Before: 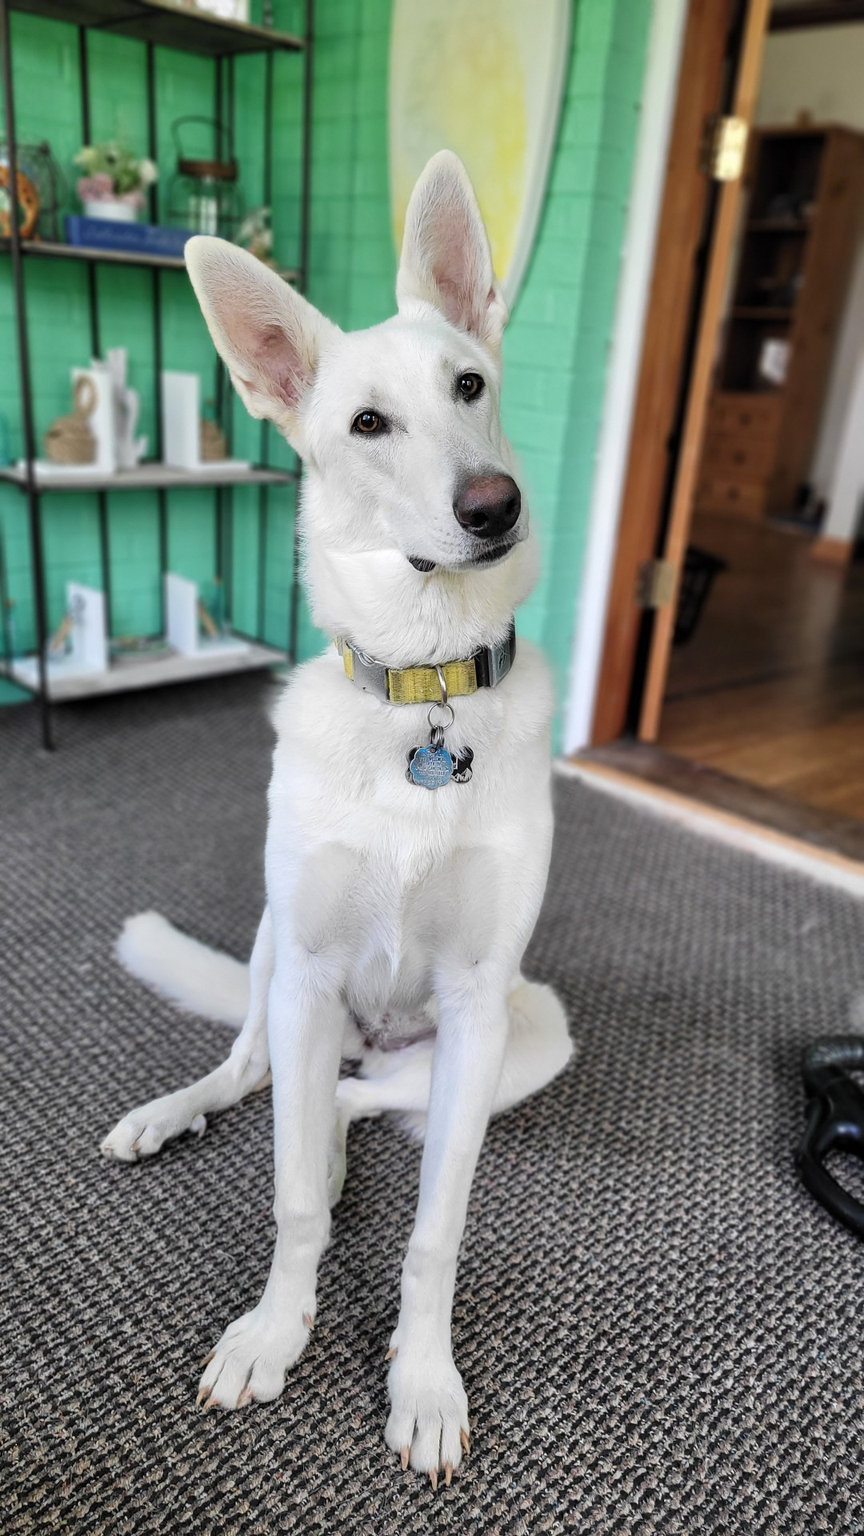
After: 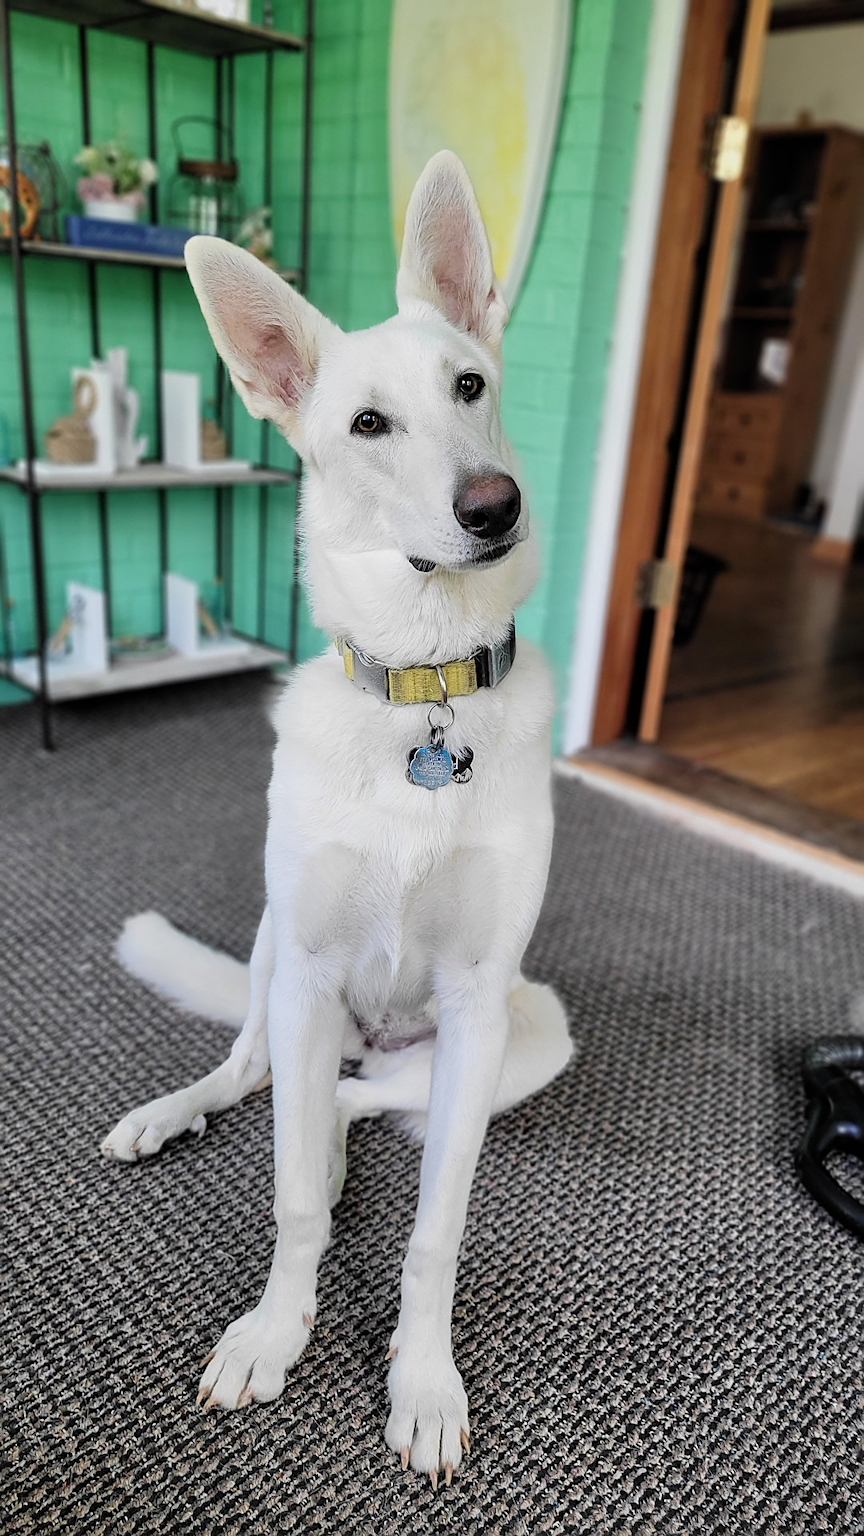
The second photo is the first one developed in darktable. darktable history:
sharpen: on, module defaults
filmic rgb: black relative exposure -11.35 EV, white relative exposure 3.22 EV, hardness 6.74
